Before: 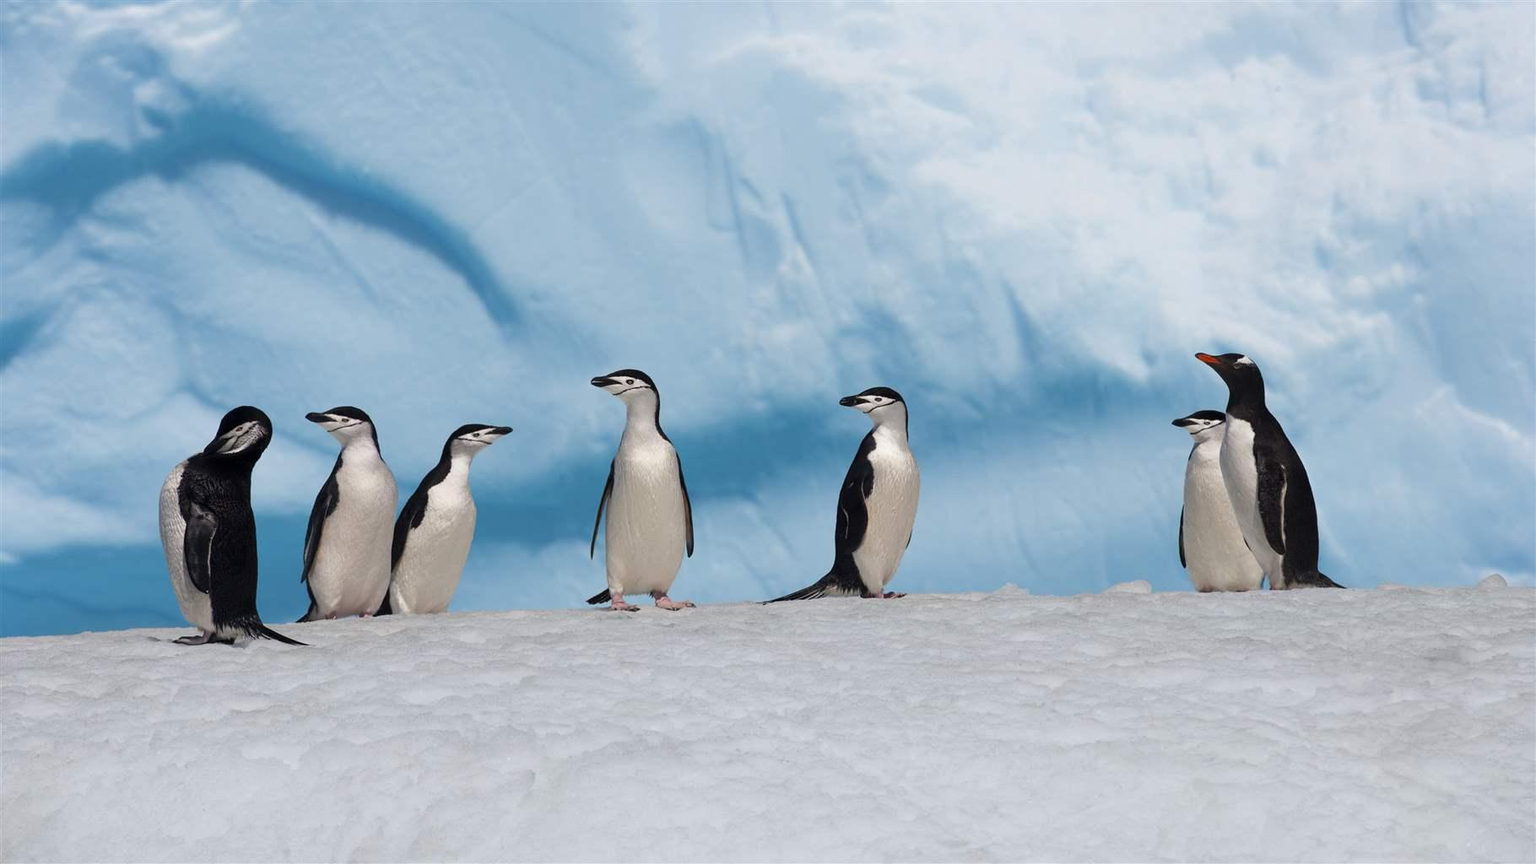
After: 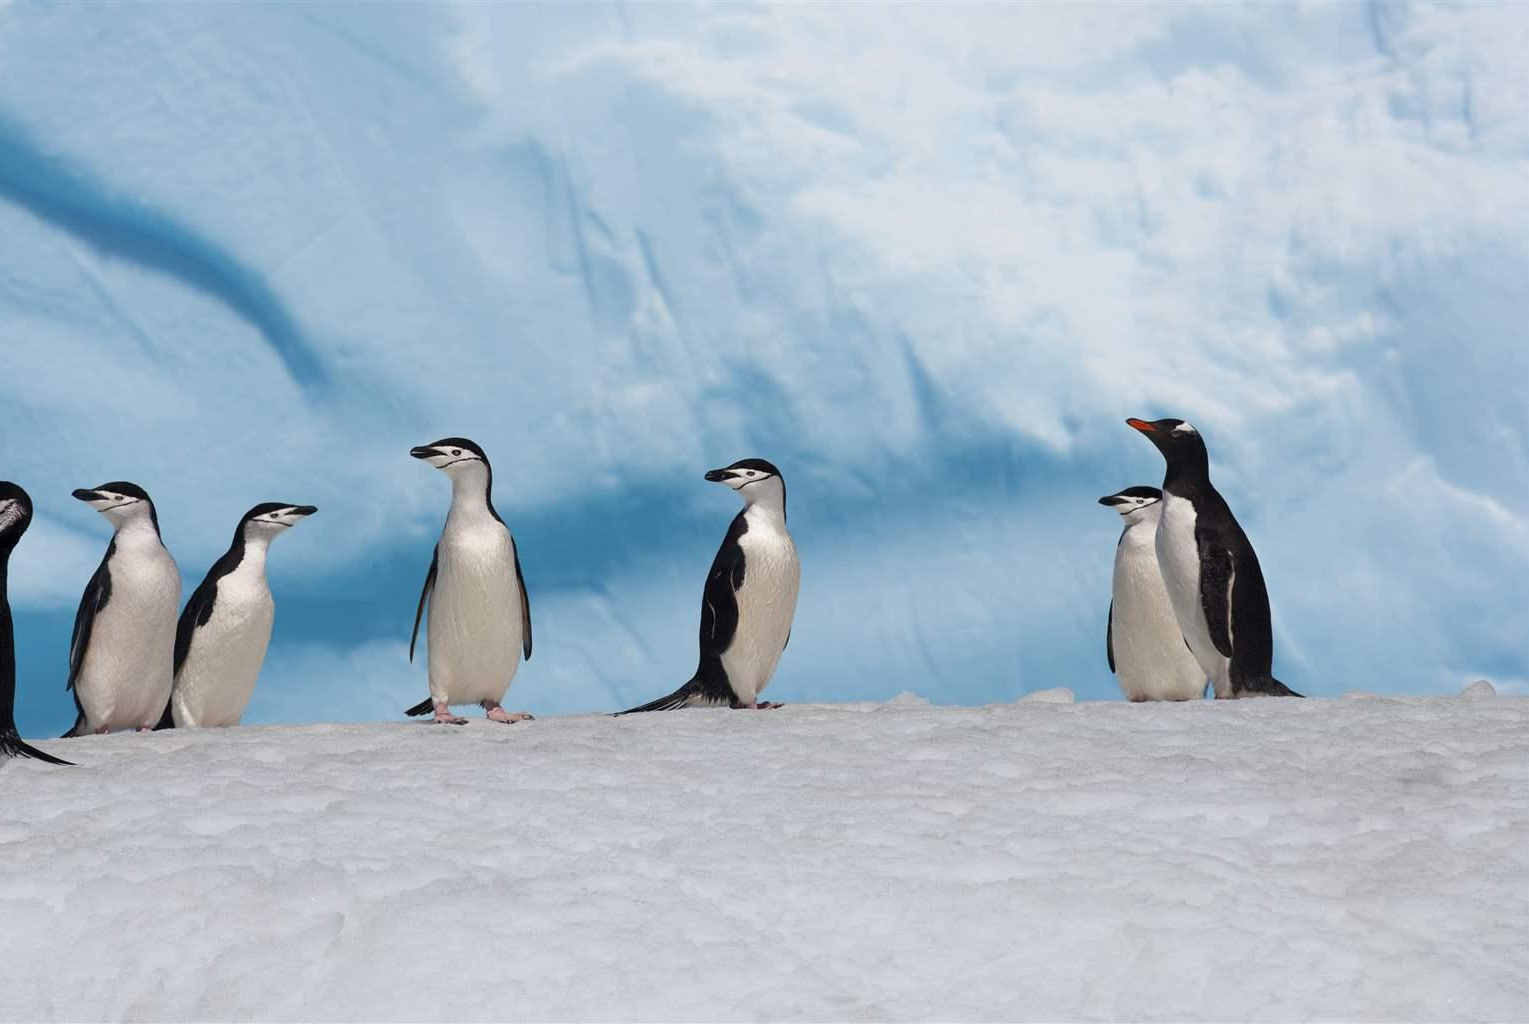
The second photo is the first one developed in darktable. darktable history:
crop: left 15.941%
